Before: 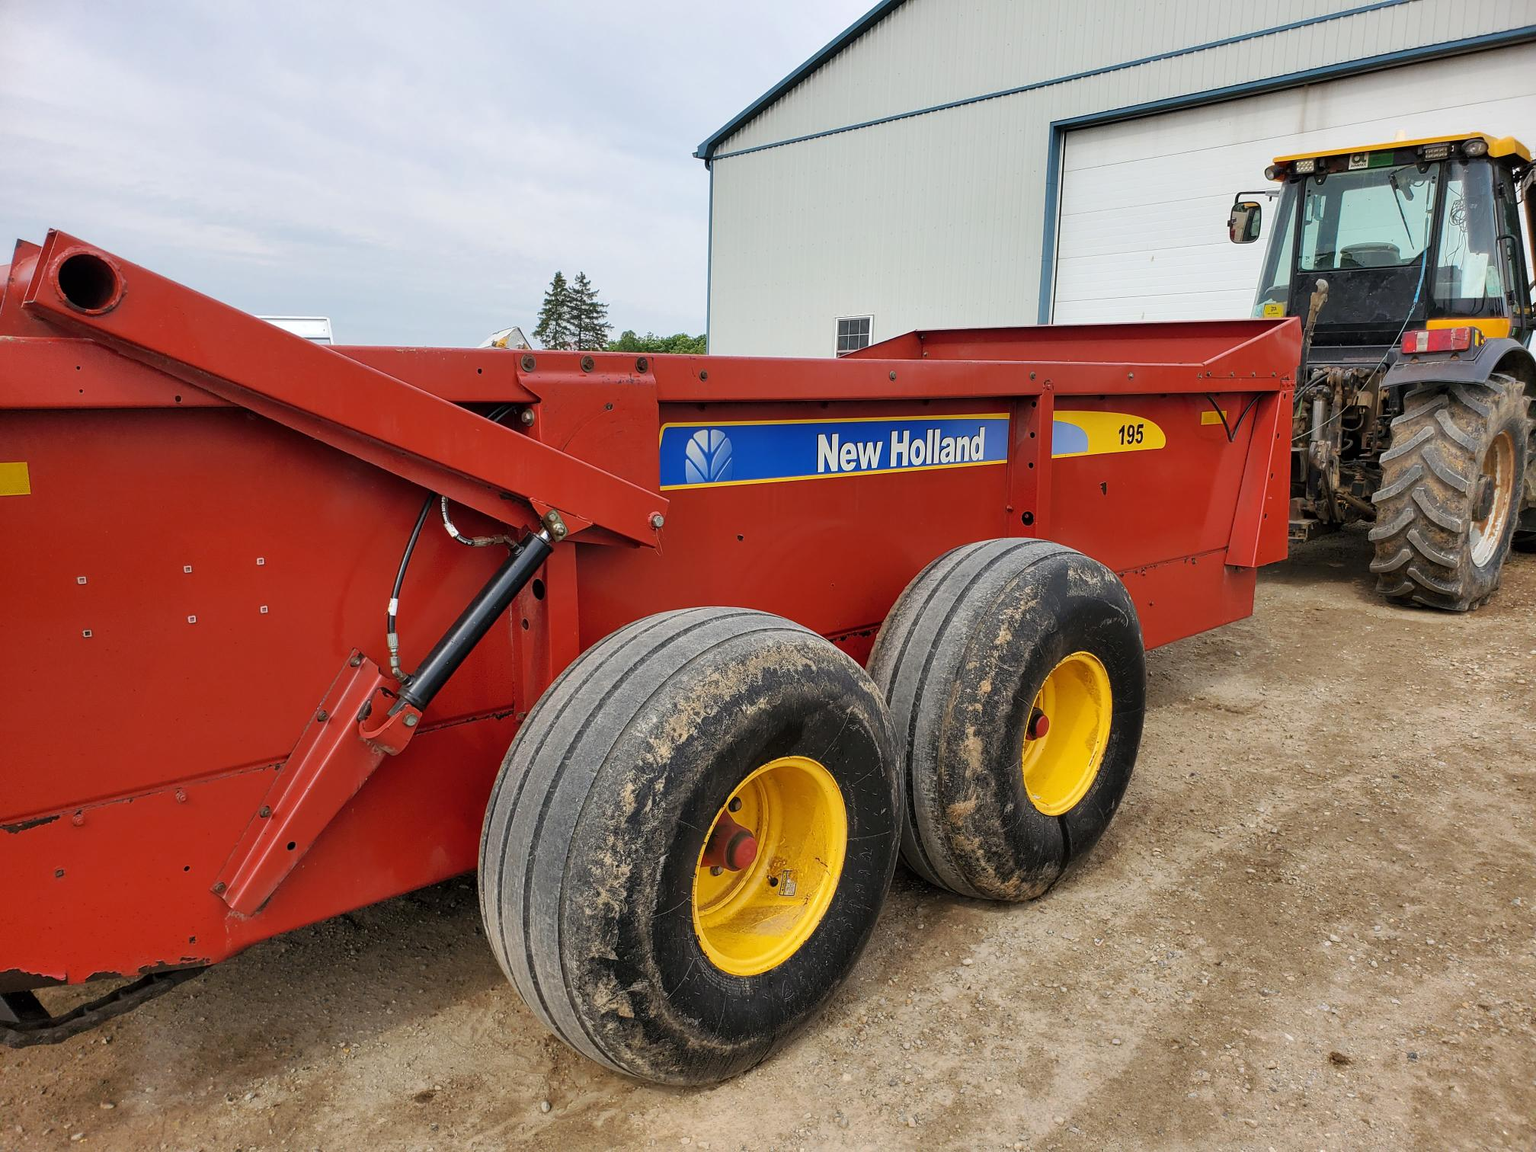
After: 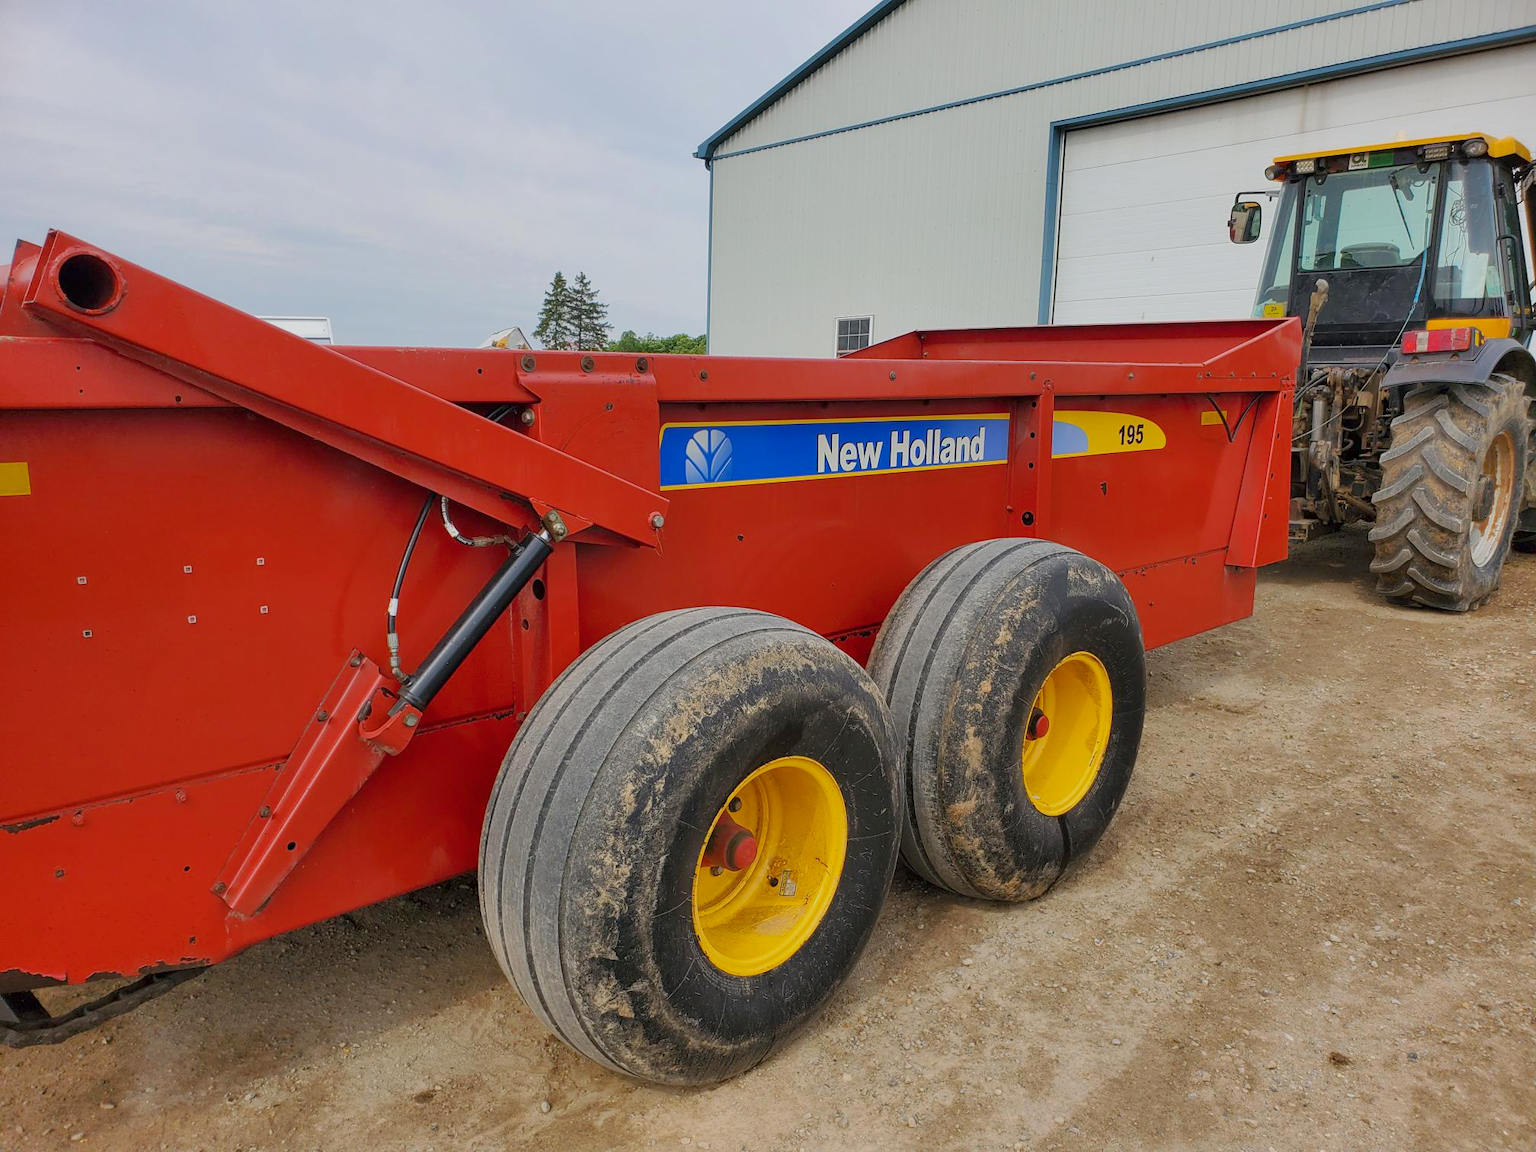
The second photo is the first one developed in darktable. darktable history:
color balance rgb: shadows lift › hue 85.04°, perceptual saturation grading › global saturation 9.92%, contrast -19.842%
